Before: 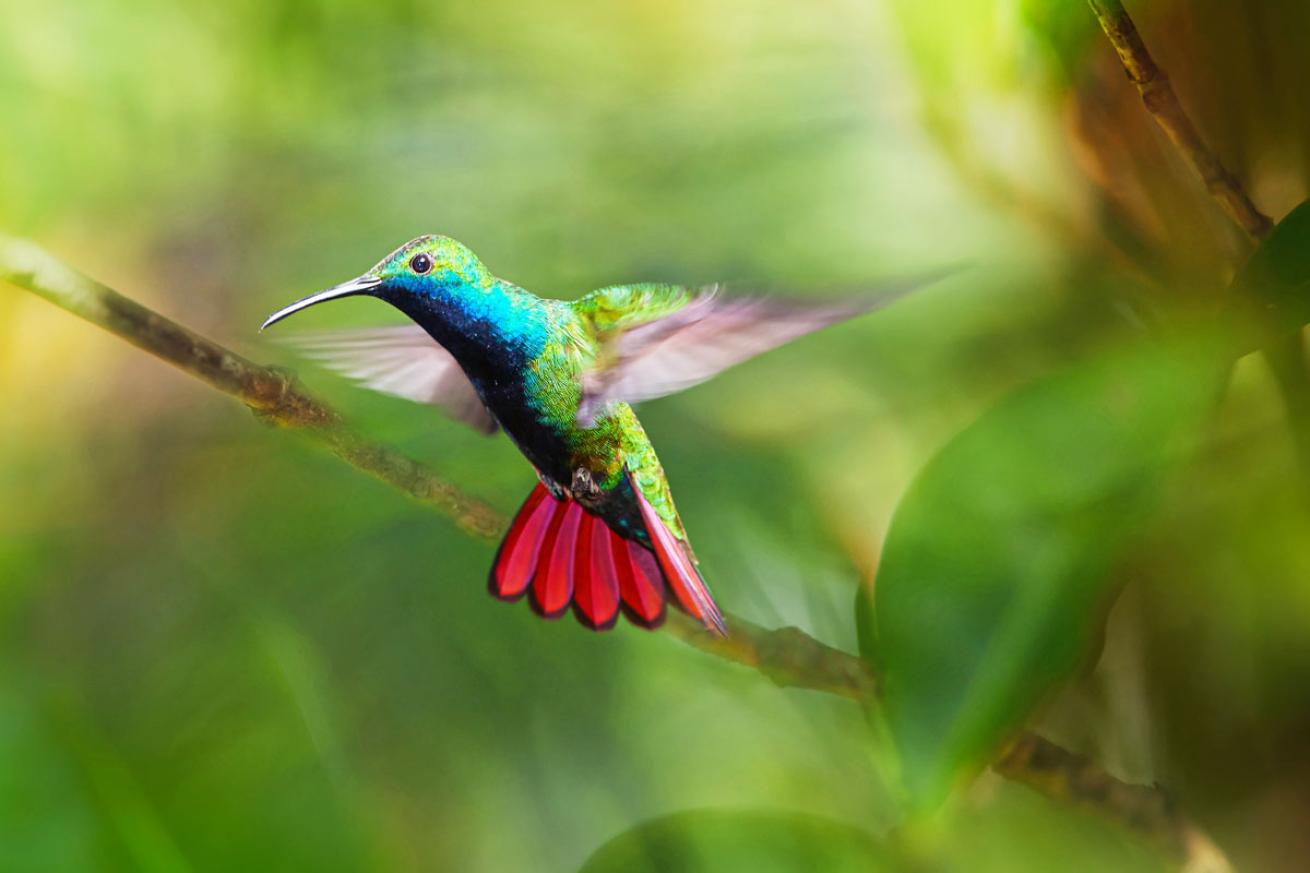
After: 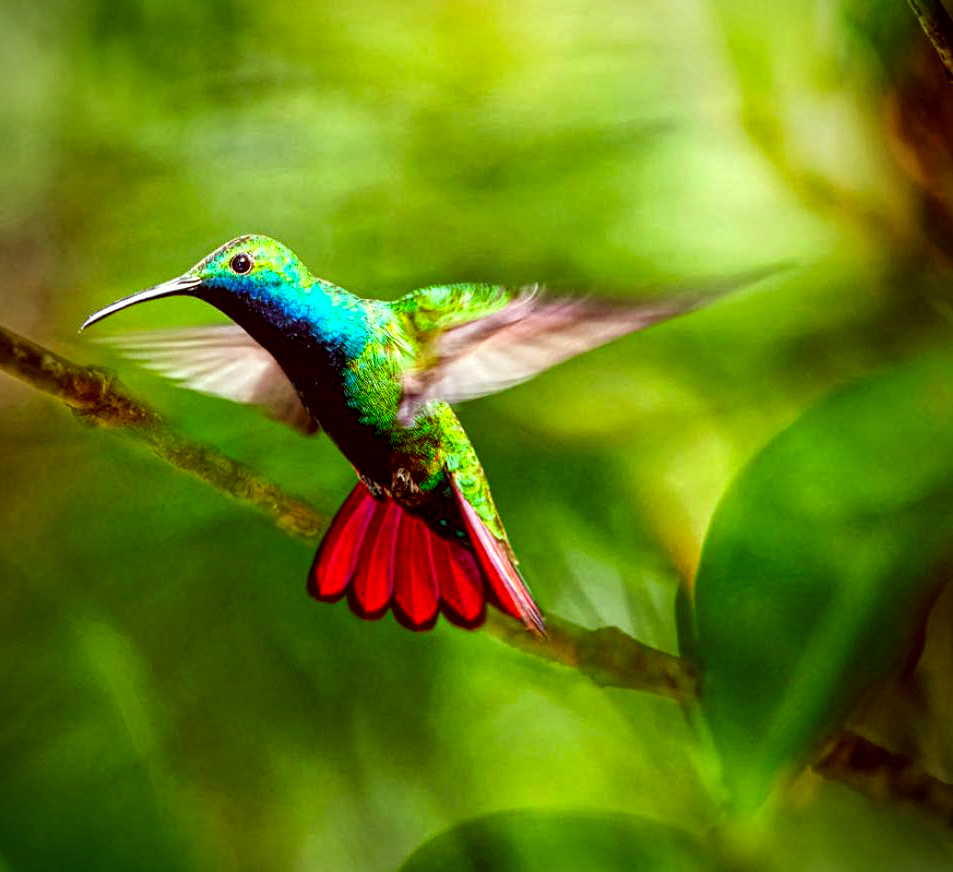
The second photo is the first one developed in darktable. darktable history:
crop: left 13.796%, top 0%, right 13.391%
levels: levels [0, 0.498, 1]
color correction: highlights a* -6.28, highlights b* 9.2, shadows a* 10.82, shadows b* 23.53
local contrast: highlights 100%, shadows 102%, detail 200%, midtone range 0.2
tone curve: curves: ch0 [(0, 0) (0.003, 0) (0.011, 0.001) (0.025, 0.003) (0.044, 0.006) (0.069, 0.009) (0.1, 0.013) (0.136, 0.032) (0.177, 0.067) (0.224, 0.121) (0.277, 0.185) (0.335, 0.255) (0.399, 0.333) (0.468, 0.417) (0.543, 0.508) (0.623, 0.606) (0.709, 0.71) (0.801, 0.819) (0.898, 0.926) (1, 1)], color space Lab, independent channels, preserve colors none
contrast brightness saturation: brightness -0.026, saturation 0.352
vignetting: brightness -0.579, saturation -0.251
